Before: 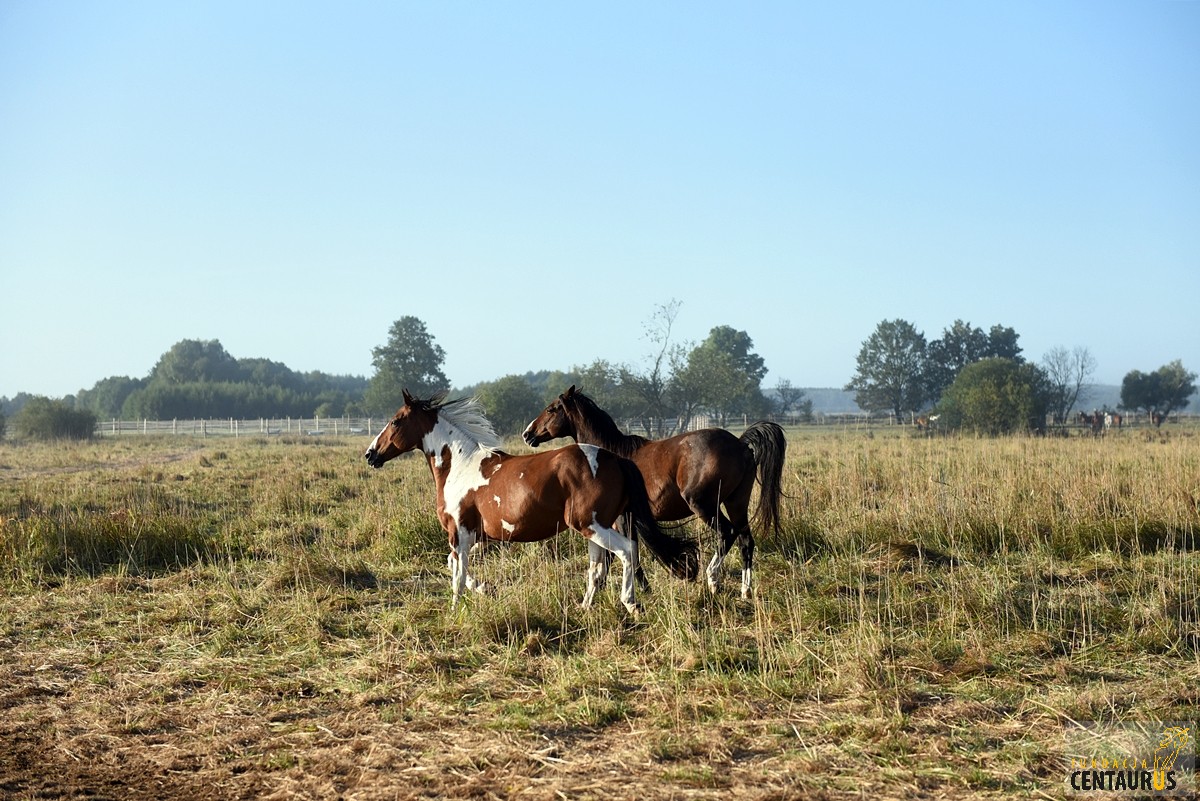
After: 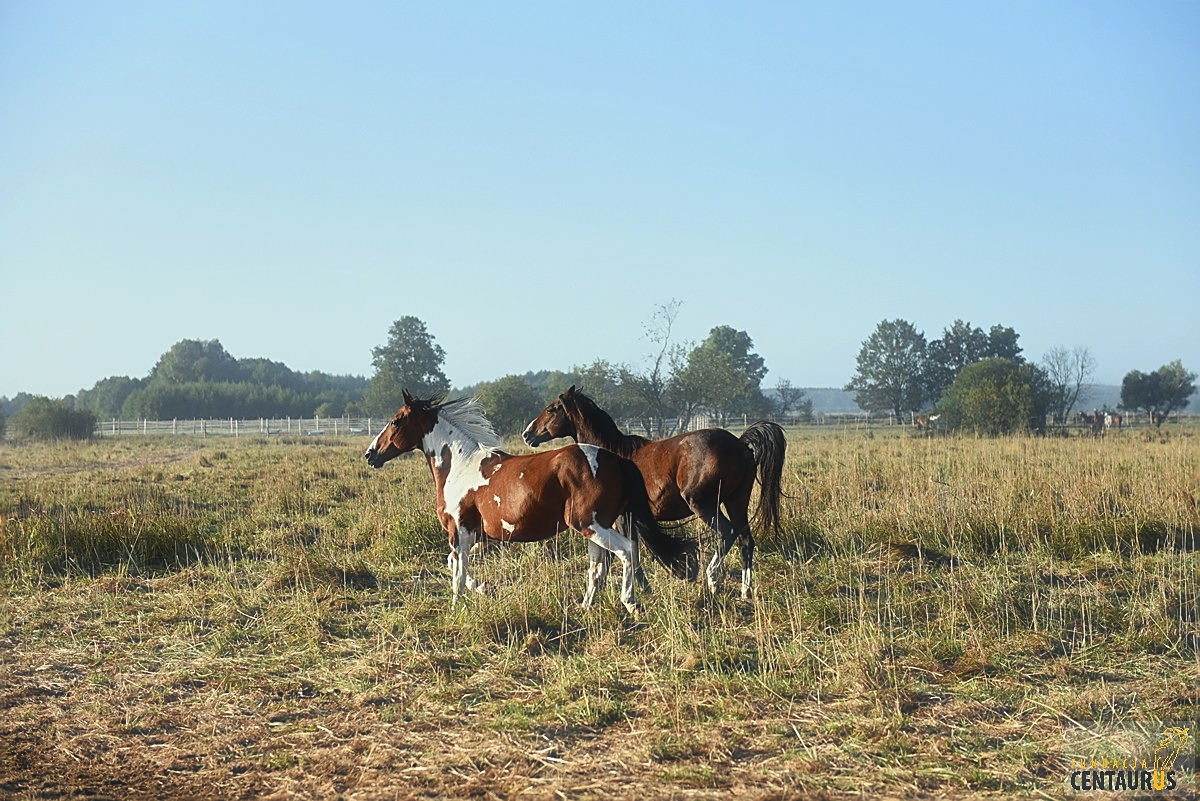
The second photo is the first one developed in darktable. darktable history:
contrast brightness saturation: contrast -0.11
haze removal: strength -0.09, distance 0.358, compatibility mode true, adaptive false
color zones: curves: ch1 [(0, 0.523) (0.143, 0.545) (0.286, 0.52) (0.429, 0.506) (0.571, 0.503) (0.714, 0.503) (0.857, 0.508) (1, 0.523)]
sharpen: on, module defaults
